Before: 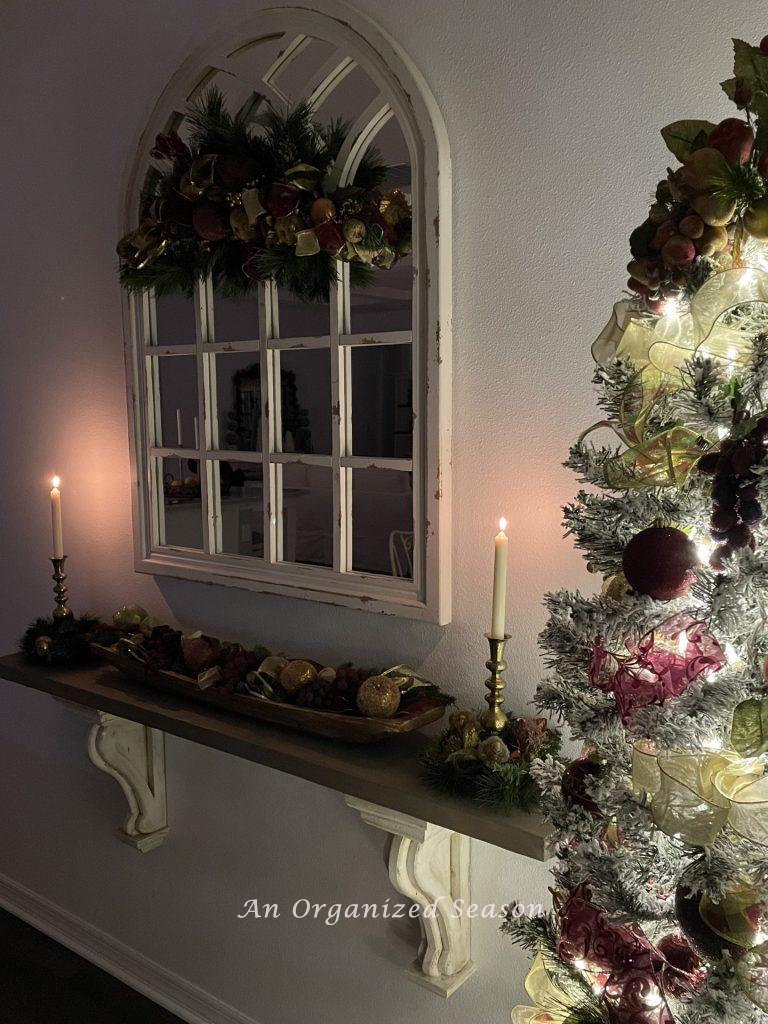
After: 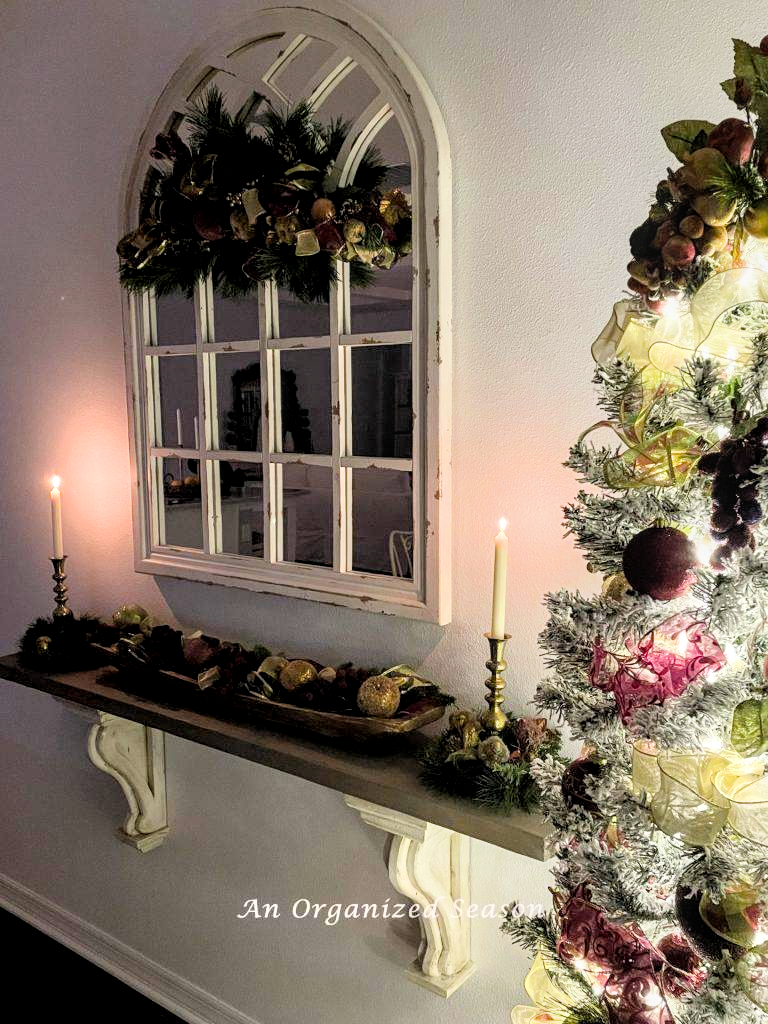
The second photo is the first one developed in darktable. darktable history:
filmic rgb: black relative exposure -7.6 EV, white relative exposure 4.66 EV, target black luminance 0%, hardness 3.57, latitude 50.27%, contrast 1.033, highlights saturation mix 9.19%, shadows ↔ highlights balance -0.157%
local contrast: on, module defaults
exposure: black level correction 0, exposure 1.456 EV, compensate exposure bias true, compensate highlight preservation false
color balance rgb: perceptual saturation grading › global saturation 19.304%
